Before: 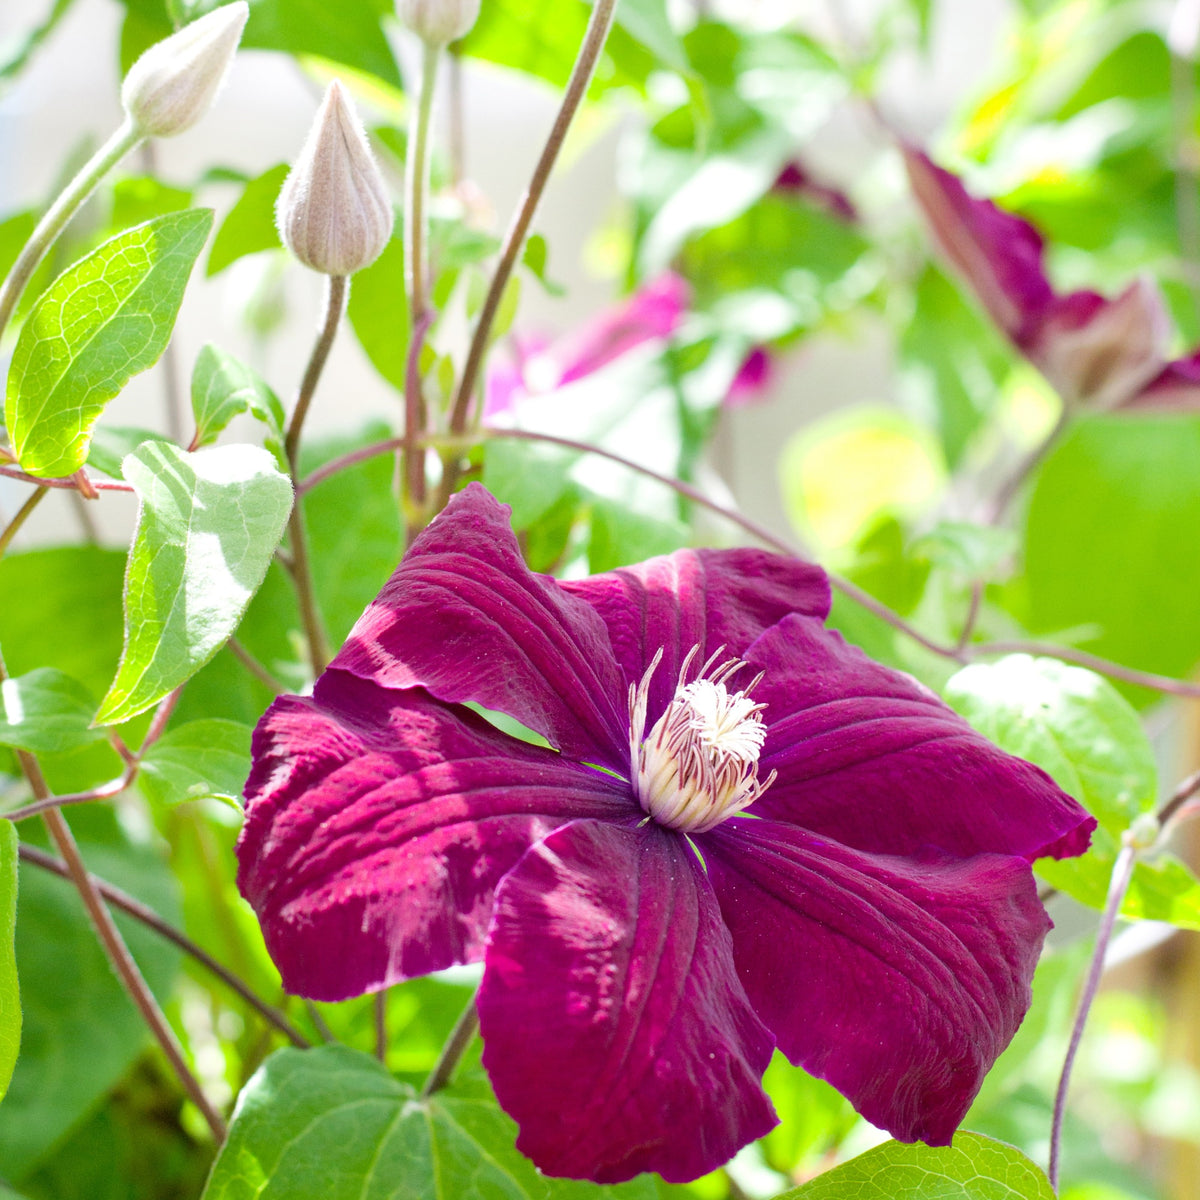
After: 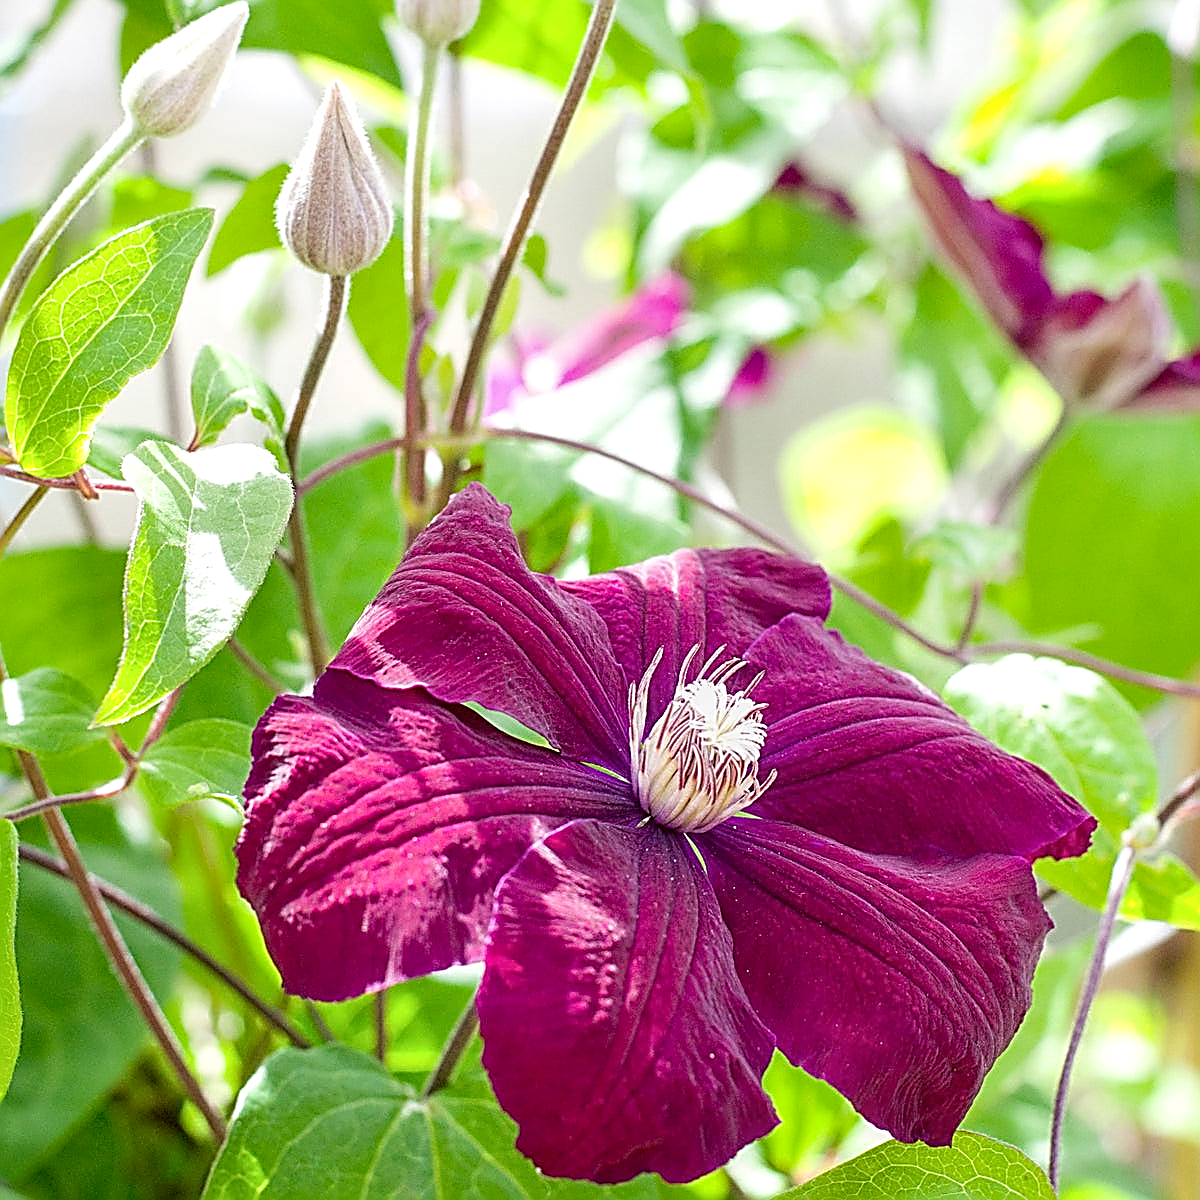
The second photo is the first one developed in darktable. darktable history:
exposure: compensate highlight preservation false
sharpen: amount 1.991
local contrast: on, module defaults
